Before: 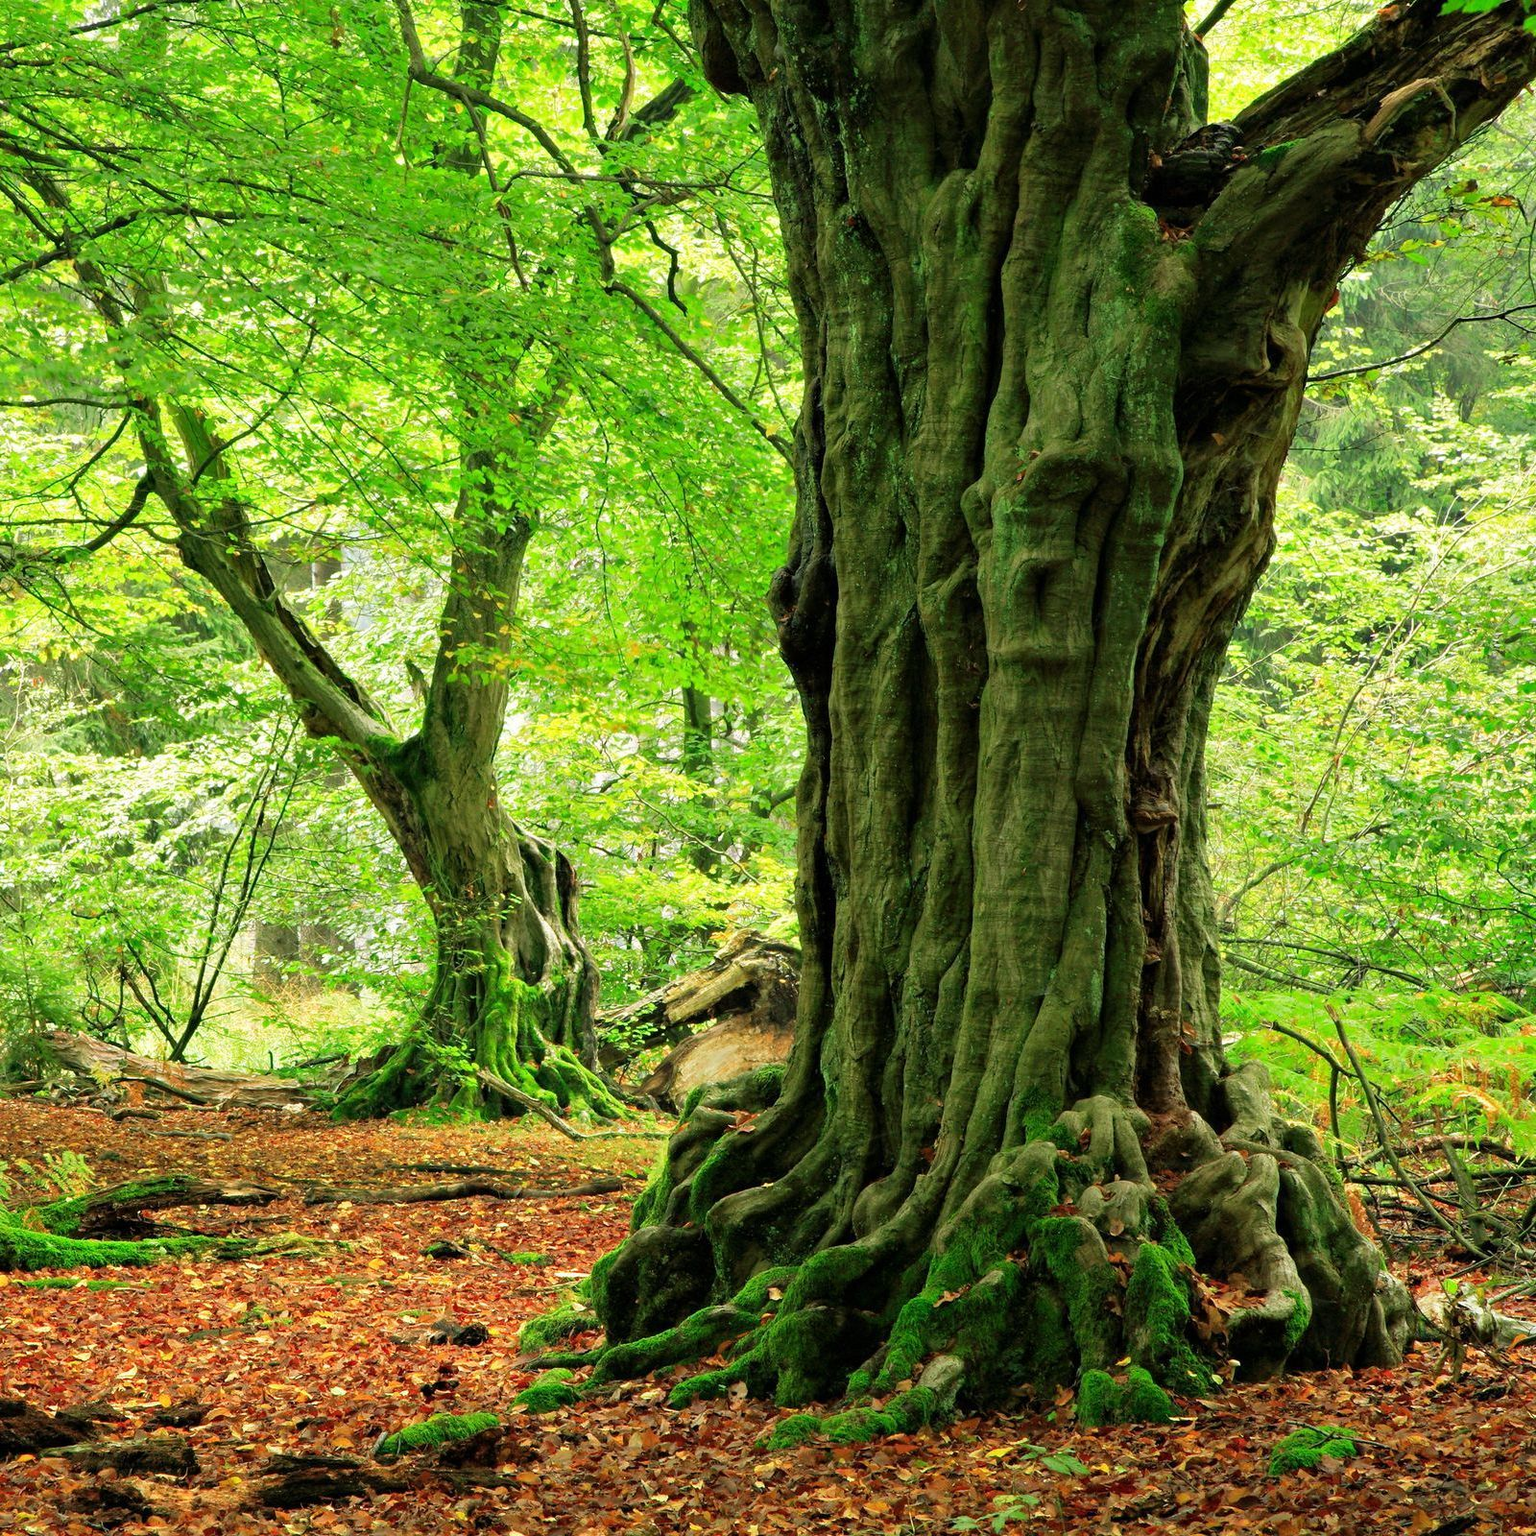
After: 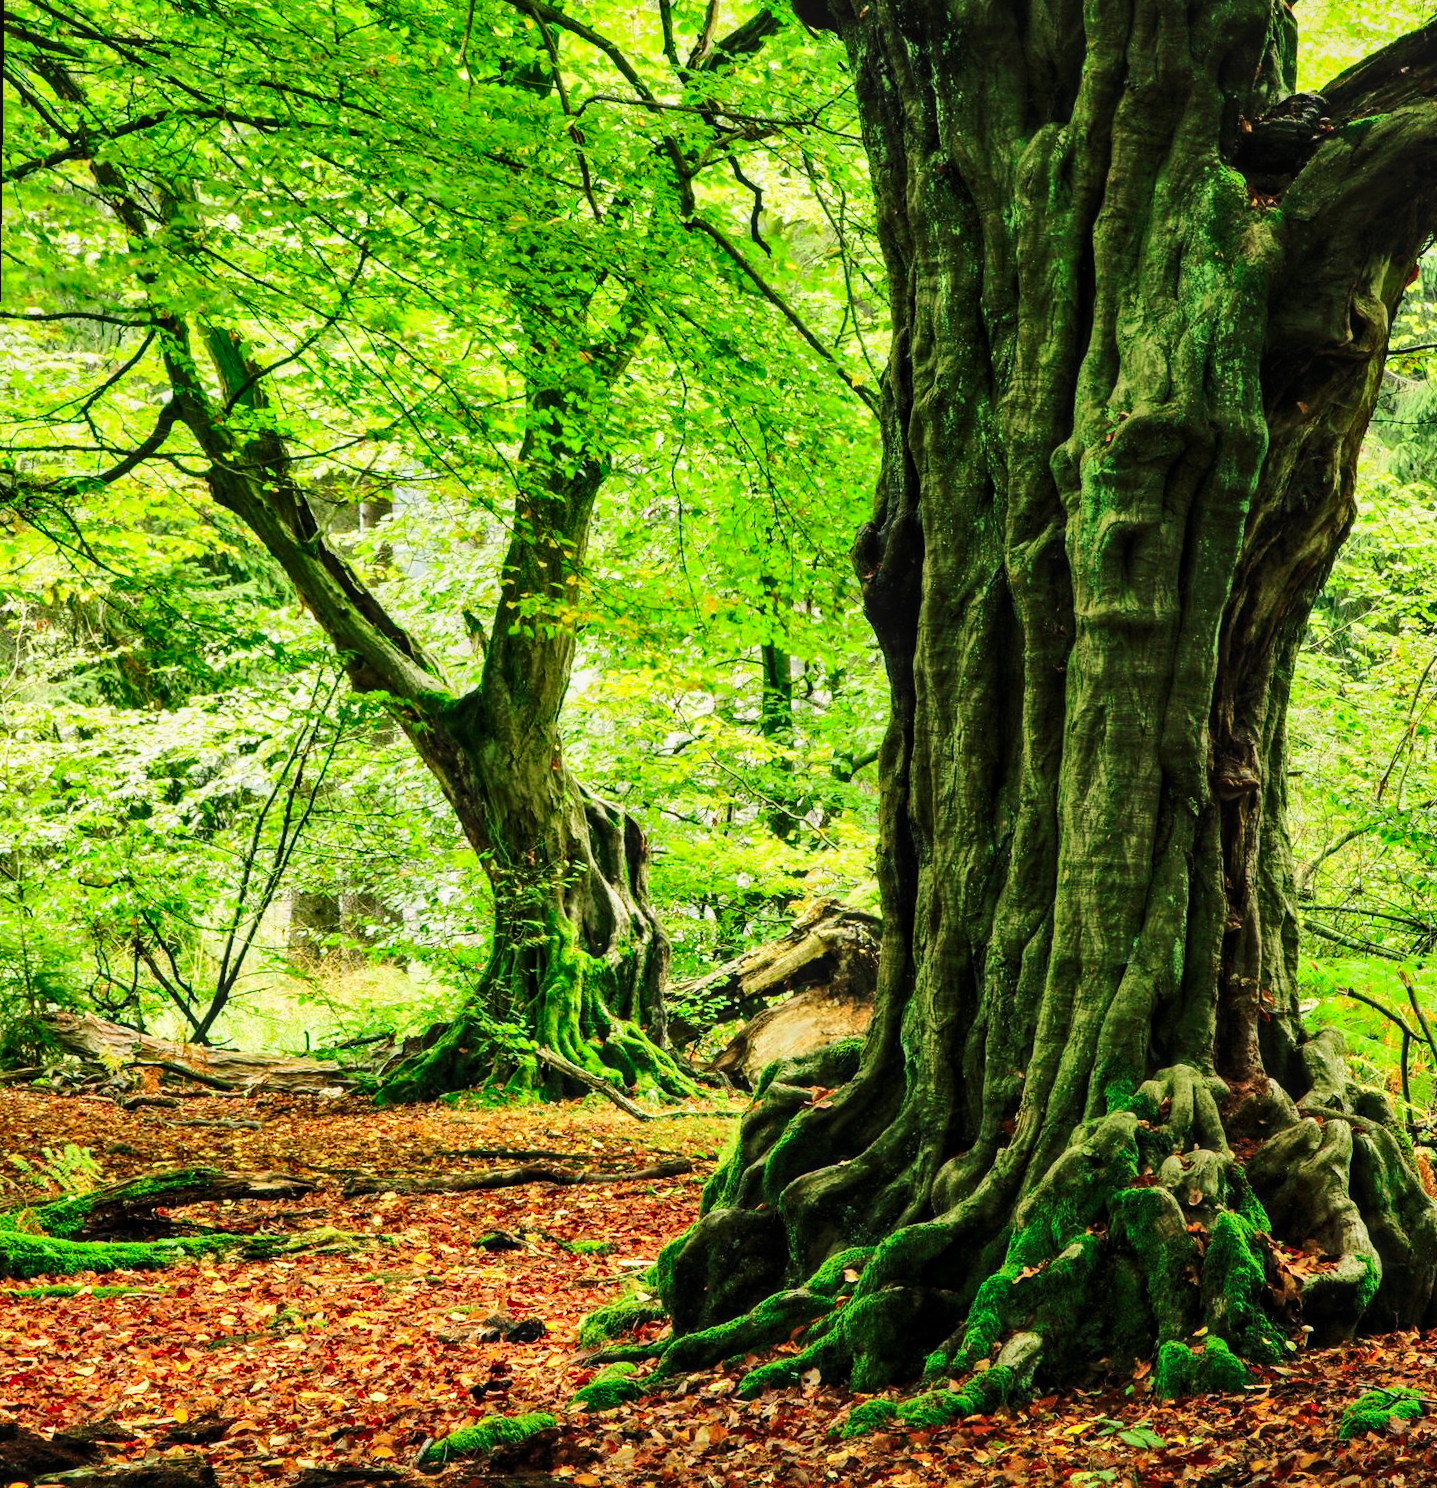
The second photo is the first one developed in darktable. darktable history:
crop: right 9.509%, bottom 0.031%
local contrast: on, module defaults
contrast brightness saturation: contrast 0.24, brightness 0.09
shadows and highlights: shadows 43.71, white point adjustment -1.46, soften with gaussian
base curve: curves: ch0 [(0, 0) (0.073, 0.04) (0.157, 0.139) (0.492, 0.492) (0.758, 0.758) (1, 1)], preserve colors none
rotate and perspective: rotation 0.679°, lens shift (horizontal) 0.136, crop left 0.009, crop right 0.991, crop top 0.078, crop bottom 0.95
